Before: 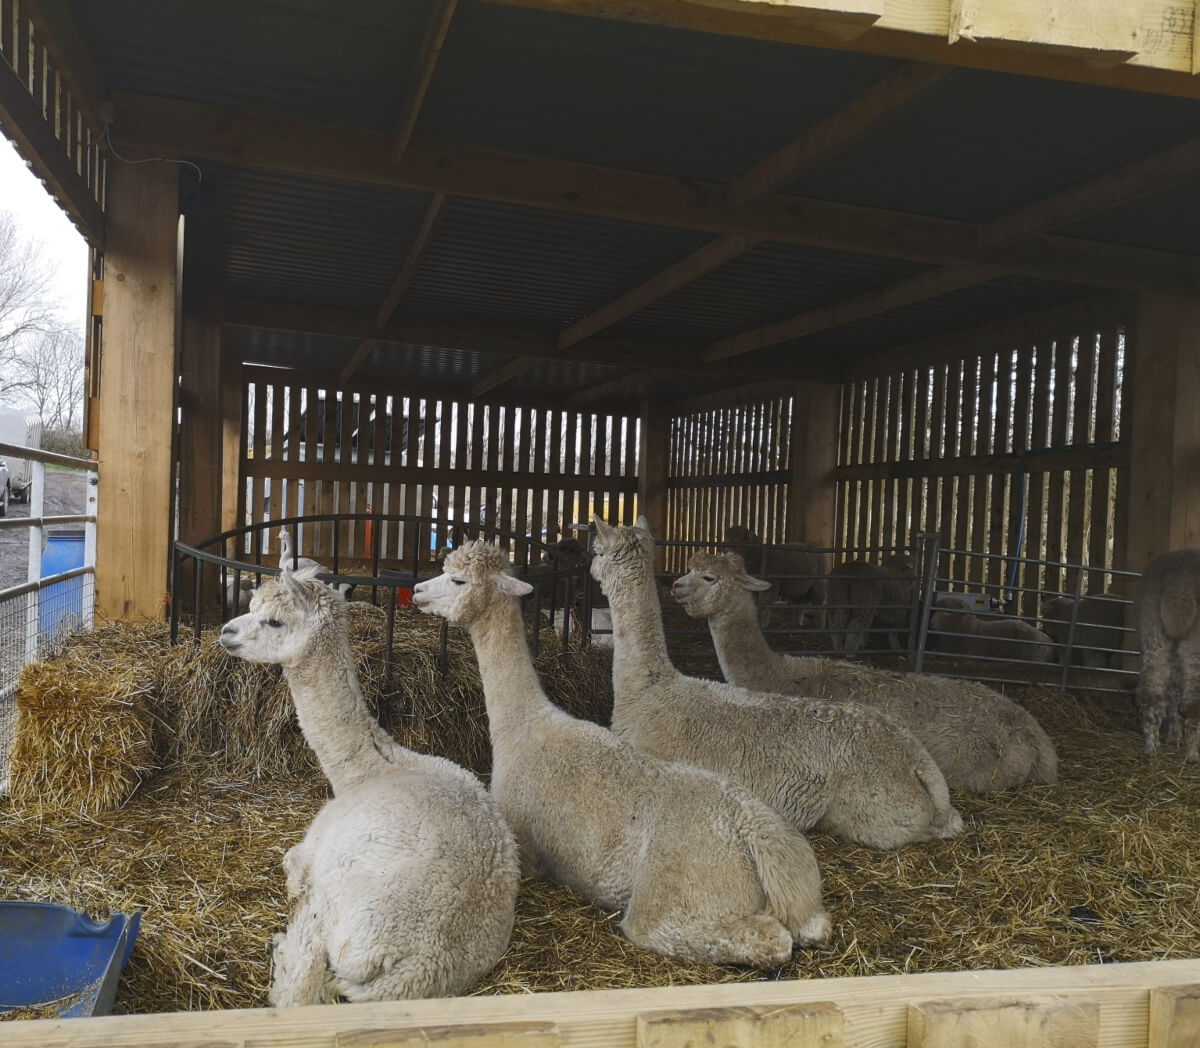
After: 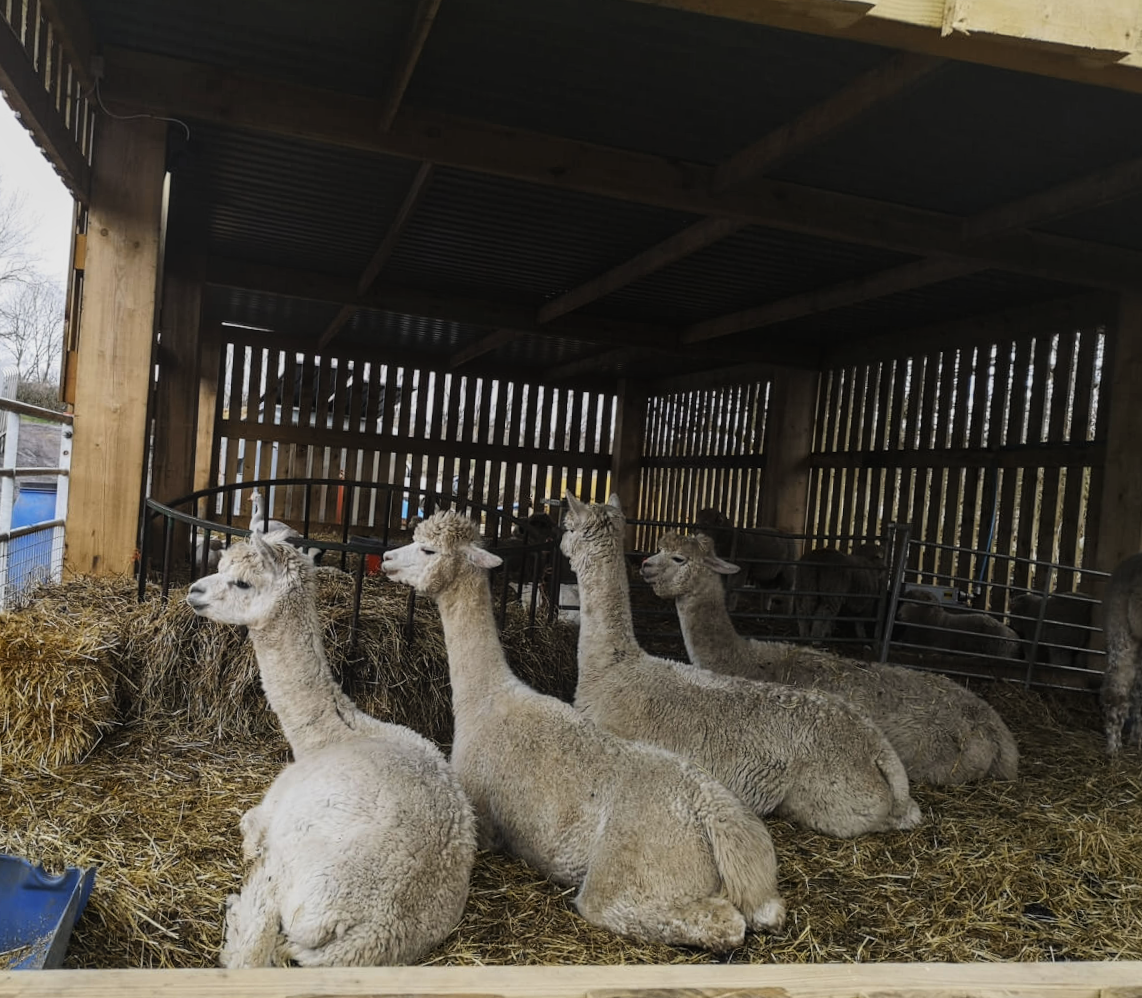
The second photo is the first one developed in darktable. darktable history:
crop and rotate: angle -2.56°
local contrast: detail 110%
filmic rgb: black relative exposure -8.09 EV, white relative exposure 3.01 EV, hardness 5.33, contrast 1.263
